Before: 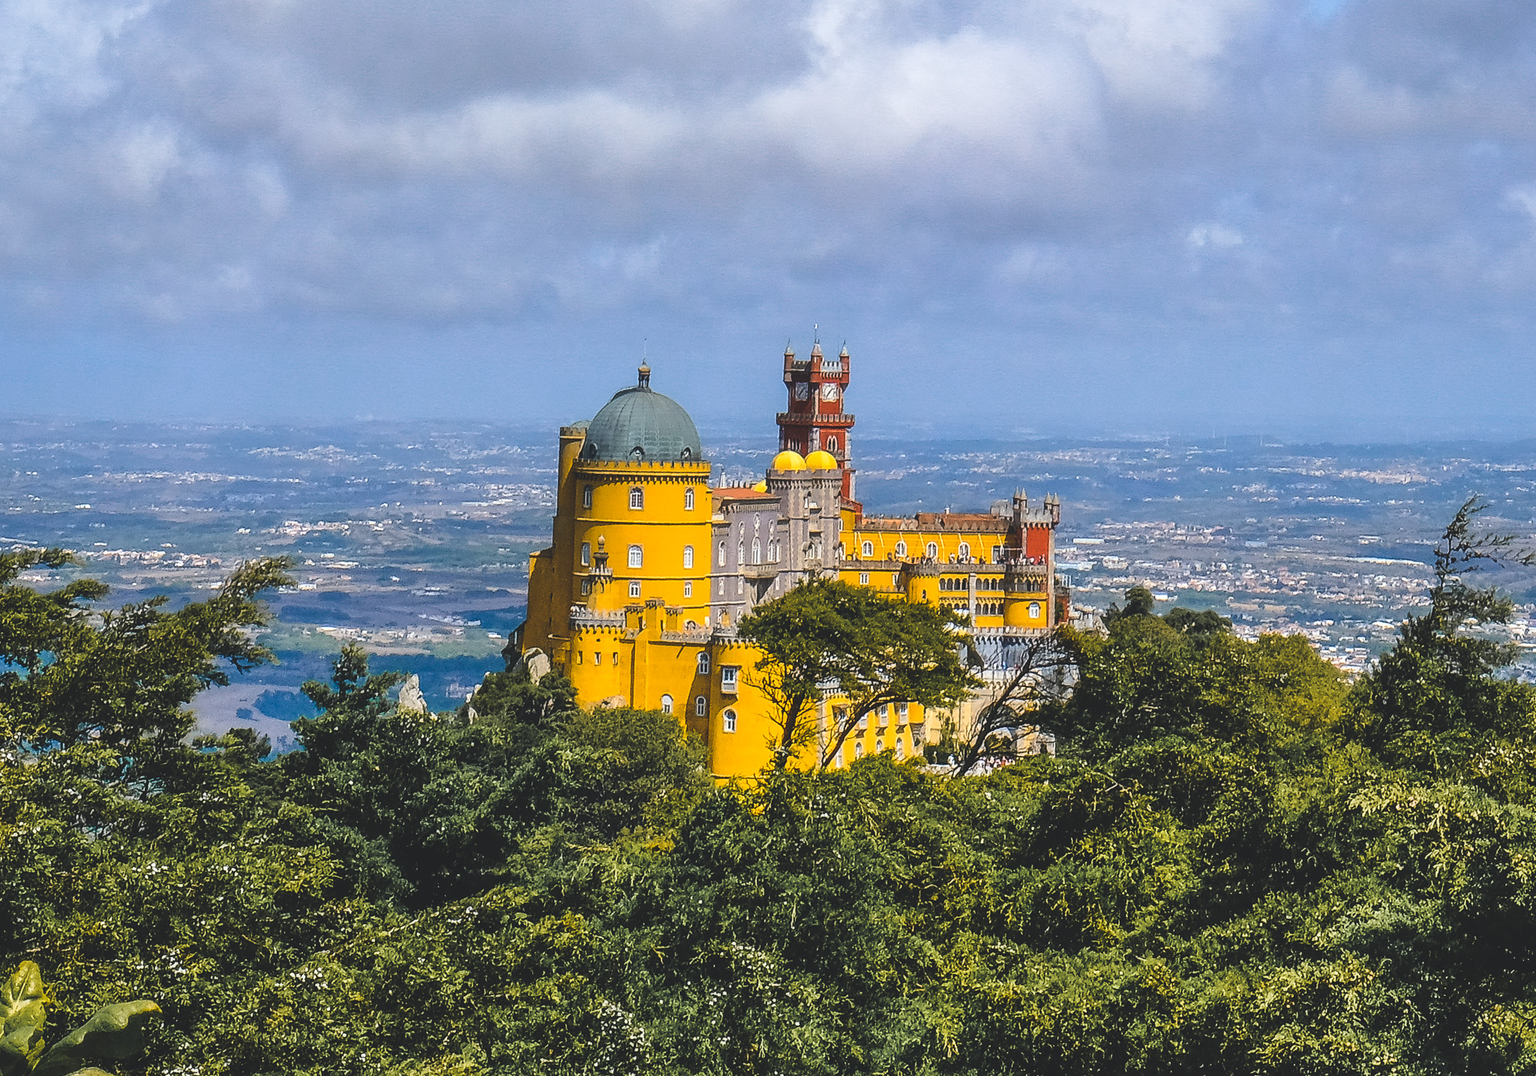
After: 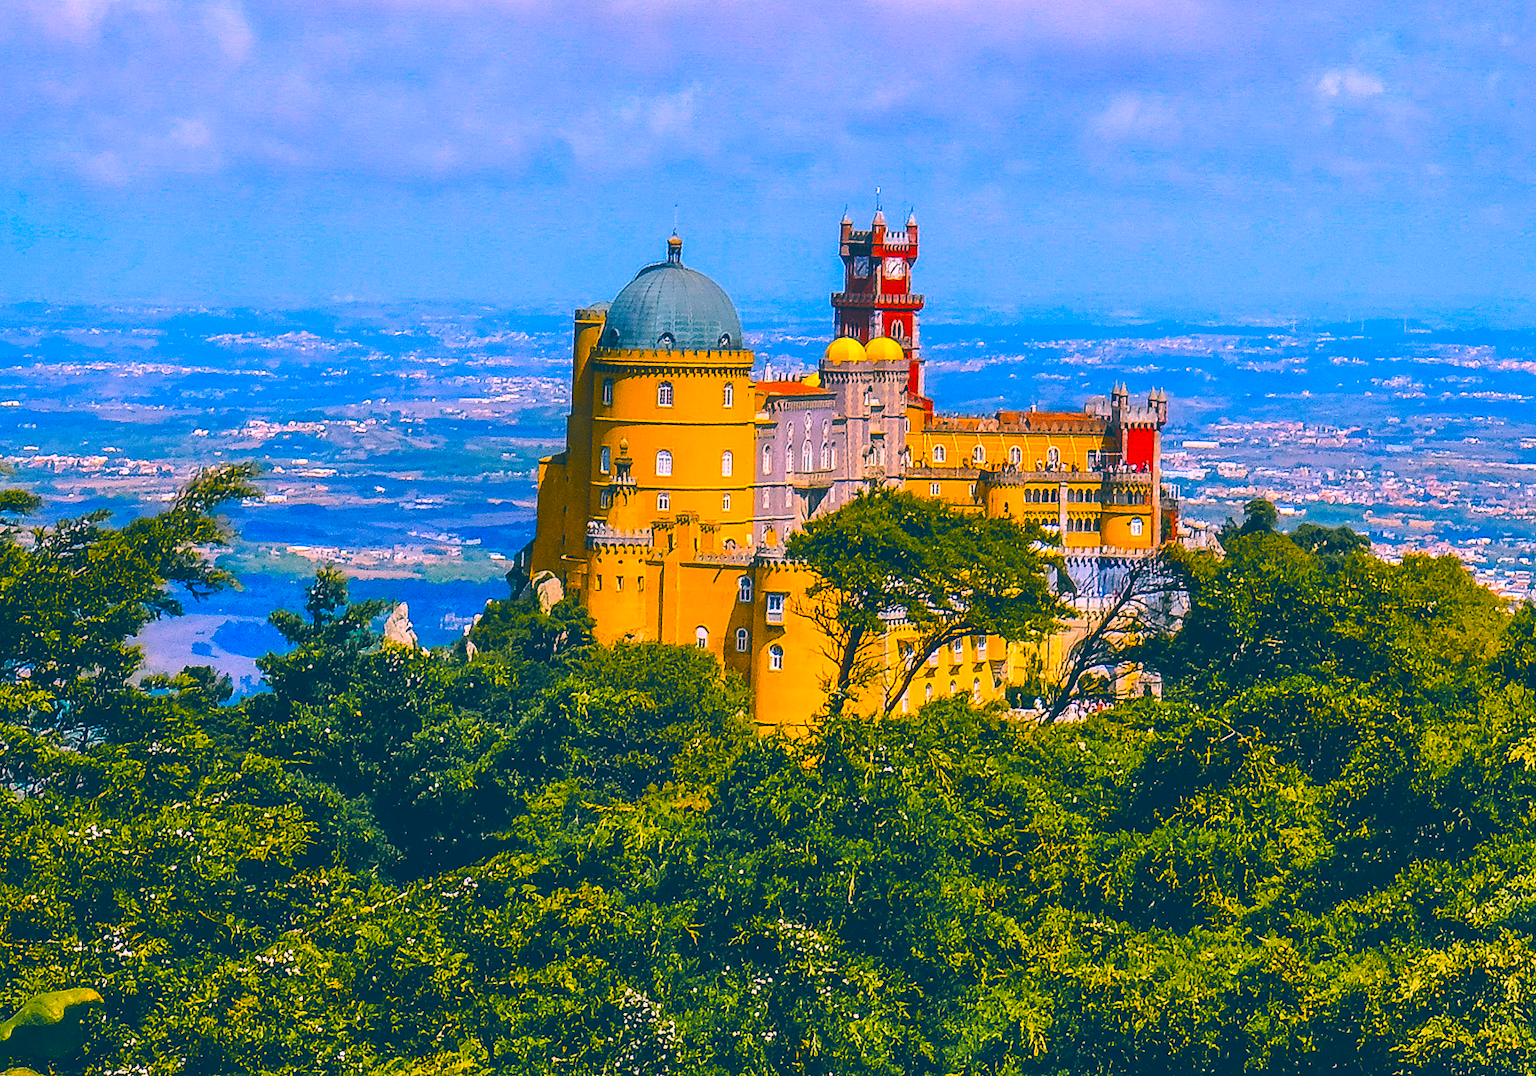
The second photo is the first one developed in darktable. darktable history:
exposure: exposure 0.127 EV, compensate highlight preservation false
crop and rotate: left 4.842%, top 15.51%, right 10.668%
color correction: highlights a* 17.03, highlights b* 0.205, shadows a* -15.38, shadows b* -14.56, saturation 1.5
color balance rgb: linear chroma grading › global chroma 15%, perceptual saturation grading › global saturation 30%
